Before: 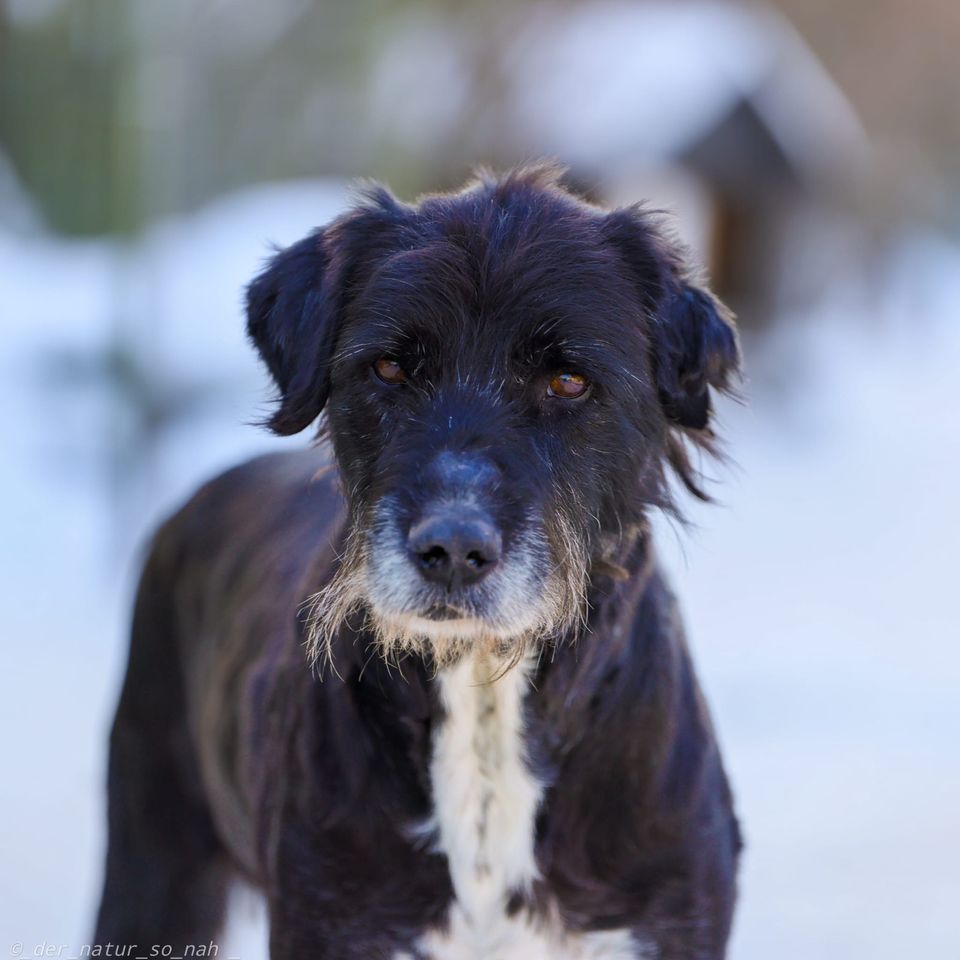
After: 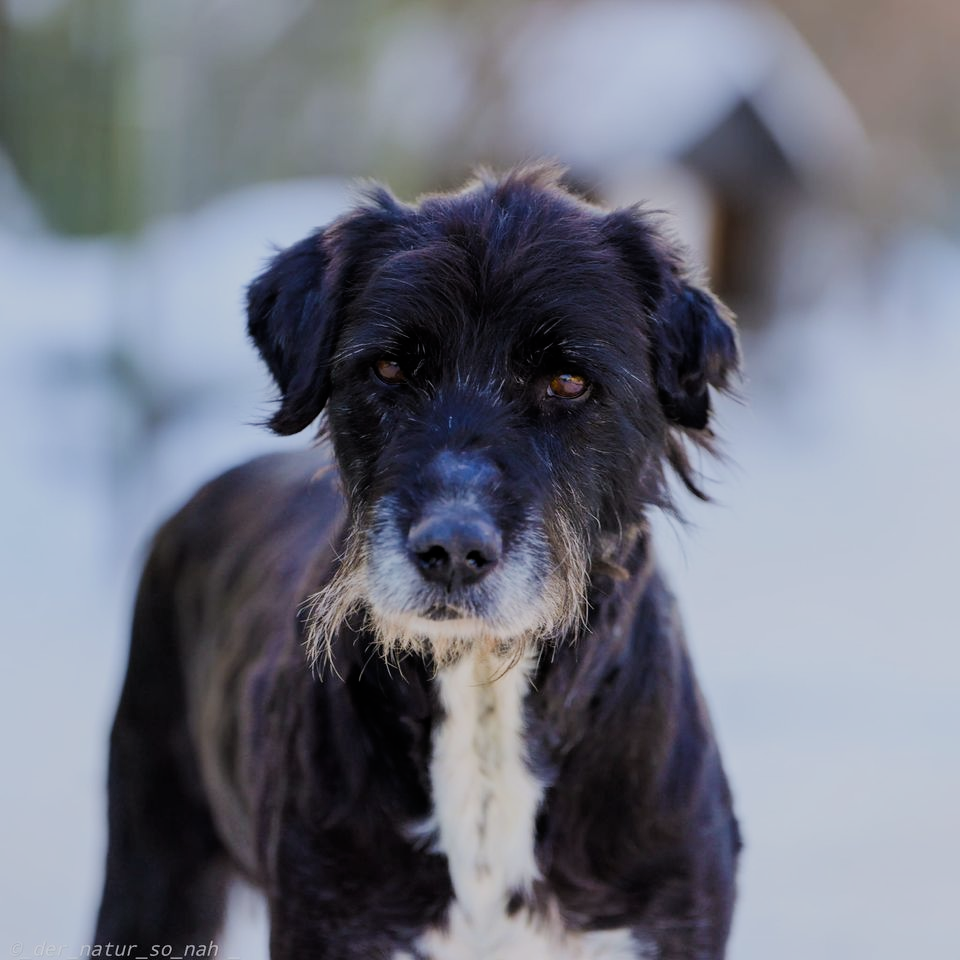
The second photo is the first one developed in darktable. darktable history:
filmic rgb: black relative exposure -7.65 EV, white relative exposure 4.56 EV, hardness 3.61, contrast 1.053
